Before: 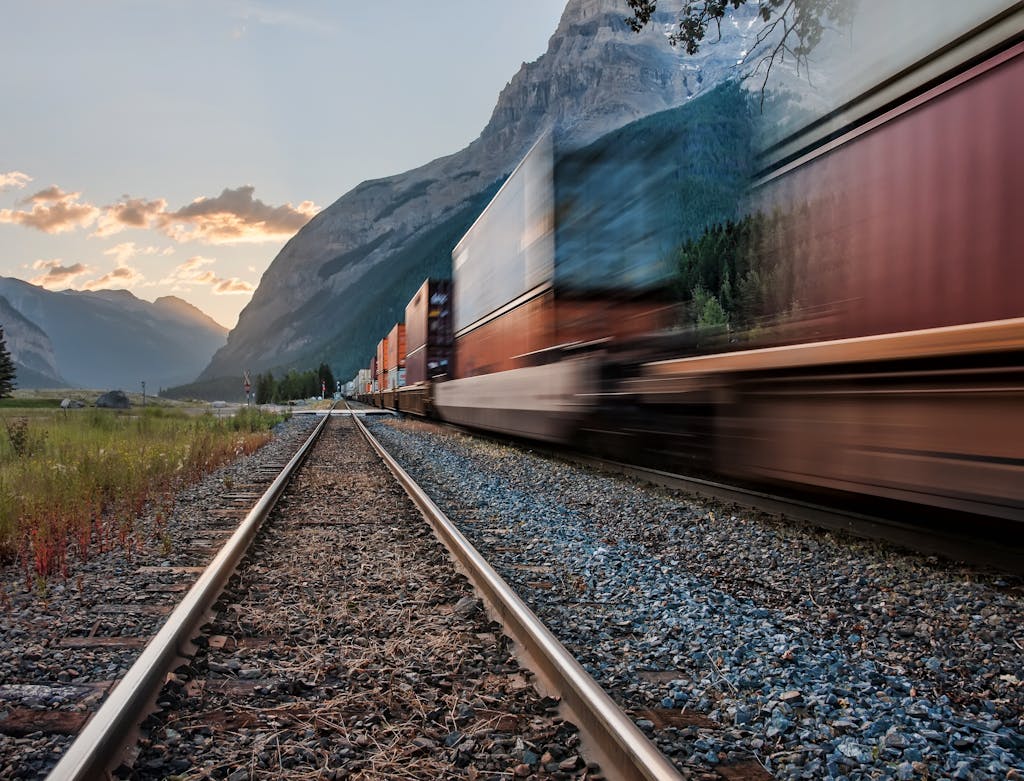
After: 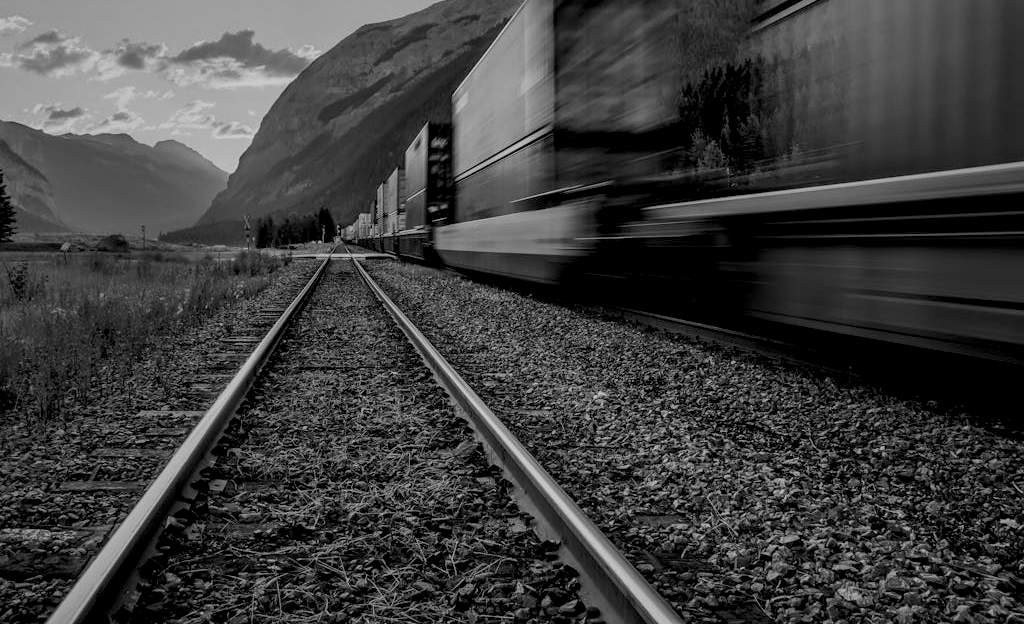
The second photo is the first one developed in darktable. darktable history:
exposure: black level correction 0.009, exposure -0.637 EV, compensate highlight preservation false
crop and rotate: top 19.998%
color calibration: output gray [0.31, 0.36, 0.33, 0], gray › normalize channels true, illuminant same as pipeline (D50), adaptation XYZ, x 0.346, y 0.359, gamut compression 0
local contrast: detail 130%
